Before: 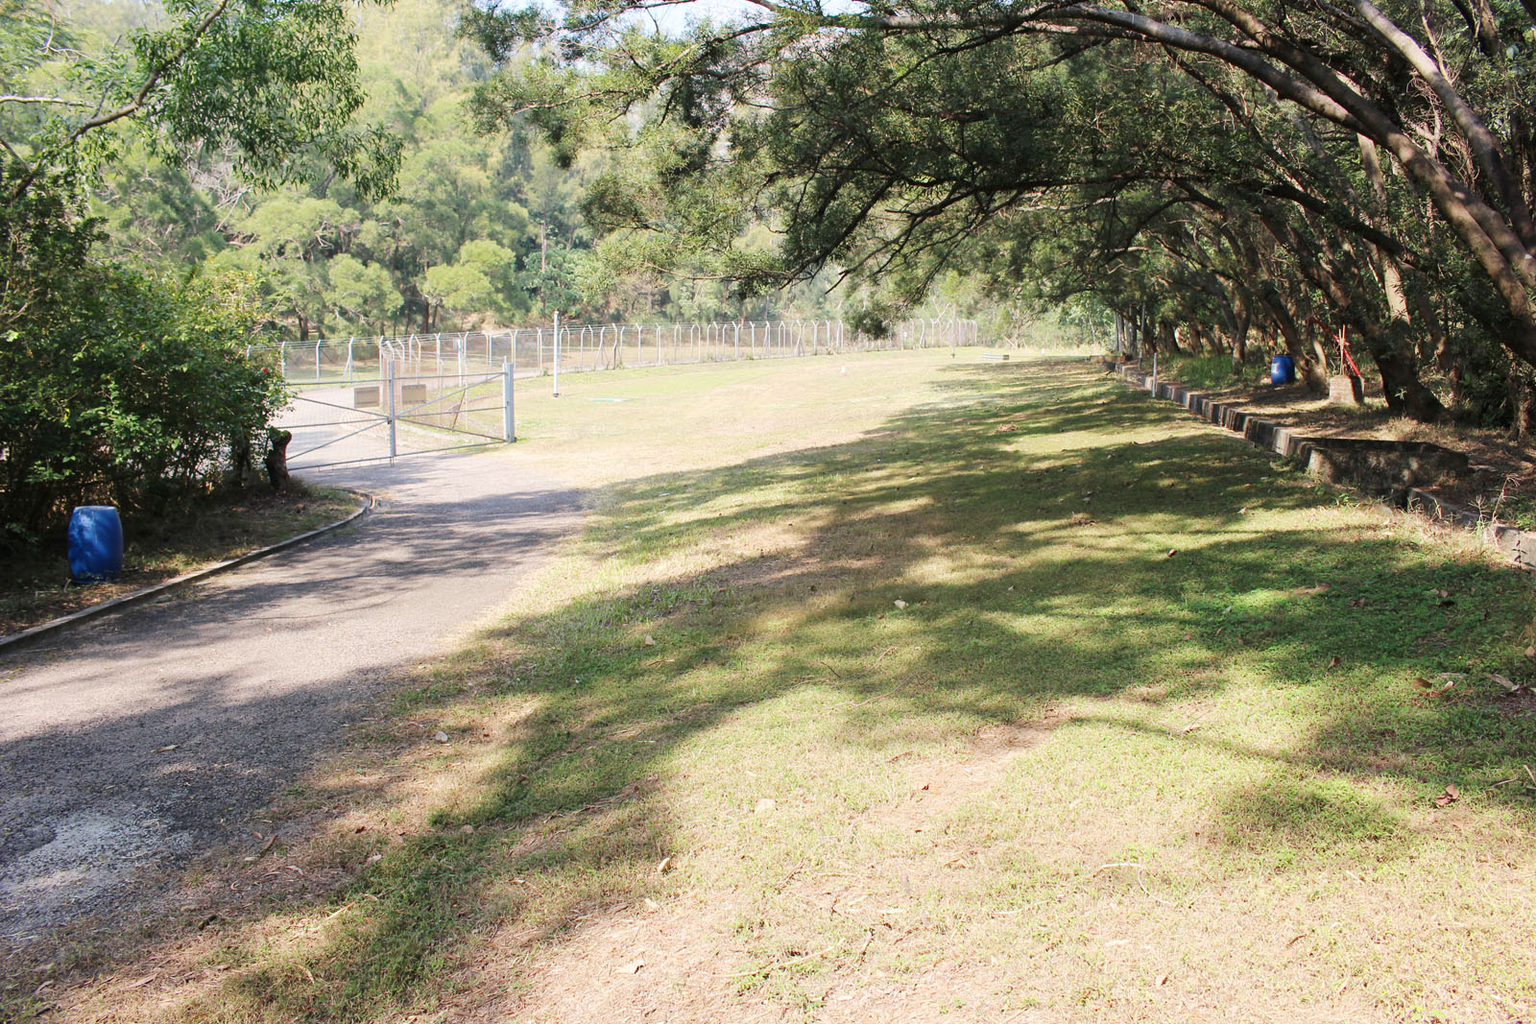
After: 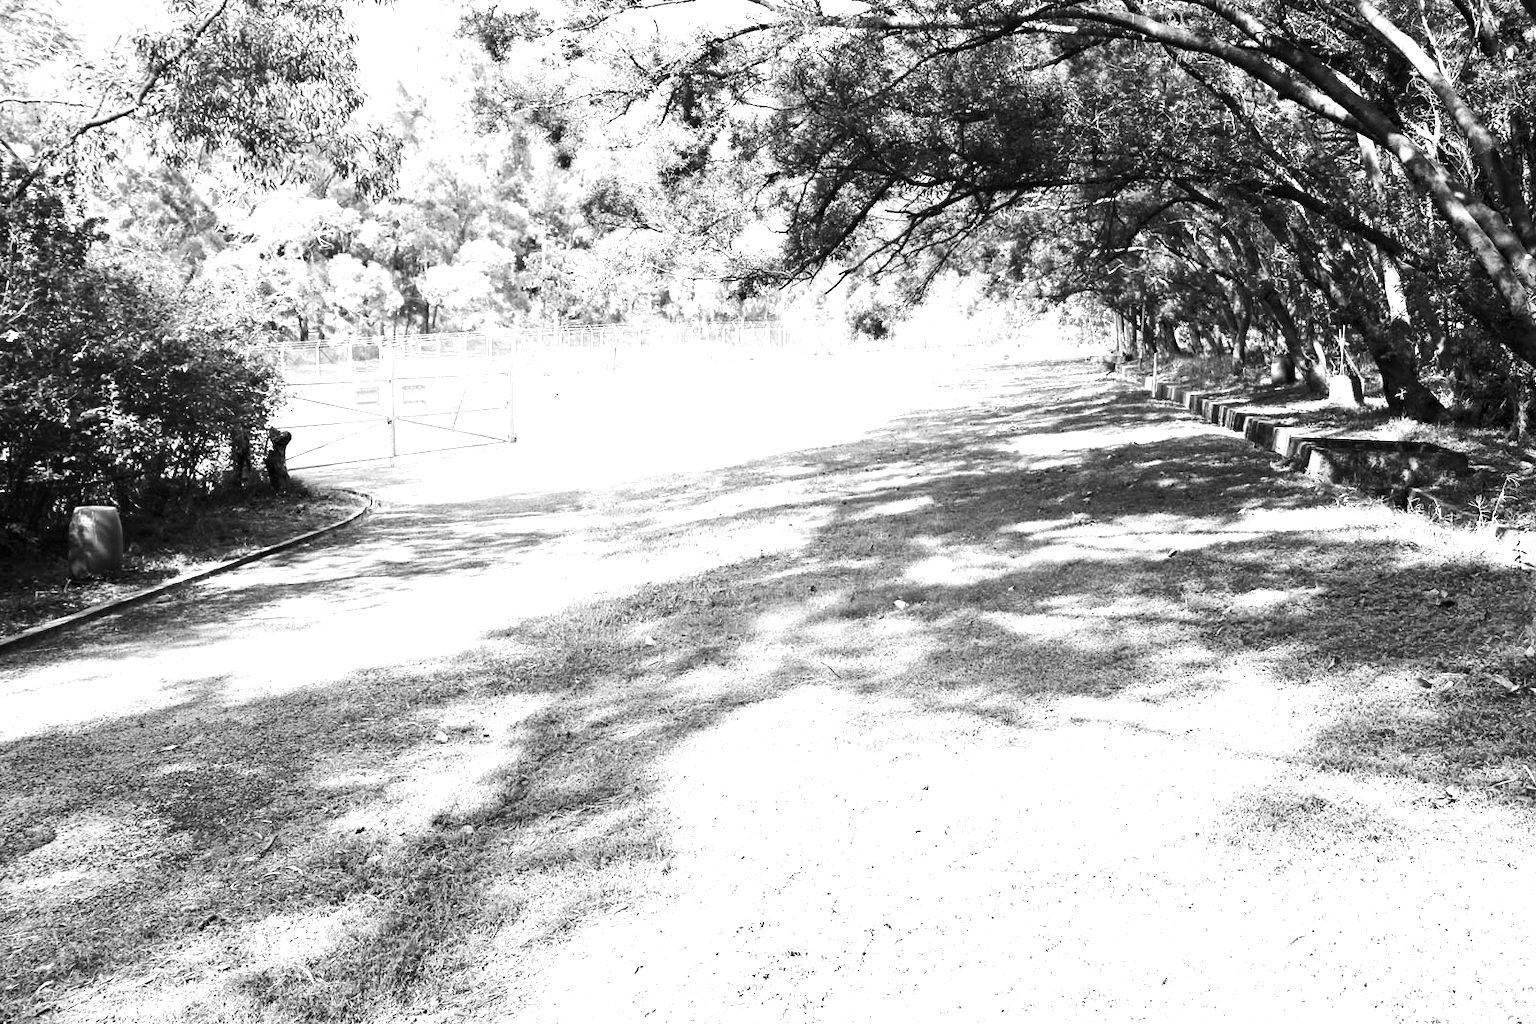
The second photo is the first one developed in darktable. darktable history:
tone equalizer: -8 EV -0.417 EV, -7 EV -0.389 EV, -6 EV -0.333 EV, -5 EV -0.222 EV, -3 EV 0.222 EV, -2 EV 0.333 EV, -1 EV 0.389 EV, +0 EV 0.417 EV, edges refinement/feathering 500, mask exposure compensation -1.57 EV, preserve details no
contrast brightness saturation: contrast 0.15, brightness -0.01, saturation 0.1
exposure: black level correction 0.001, exposure 0.955 EV, compensate exposure bias true, compensate highlight preservation false
haze removal: compatibility mode true, adaptive false
monochrome: a 2.21, b -1.33, size 2.2
